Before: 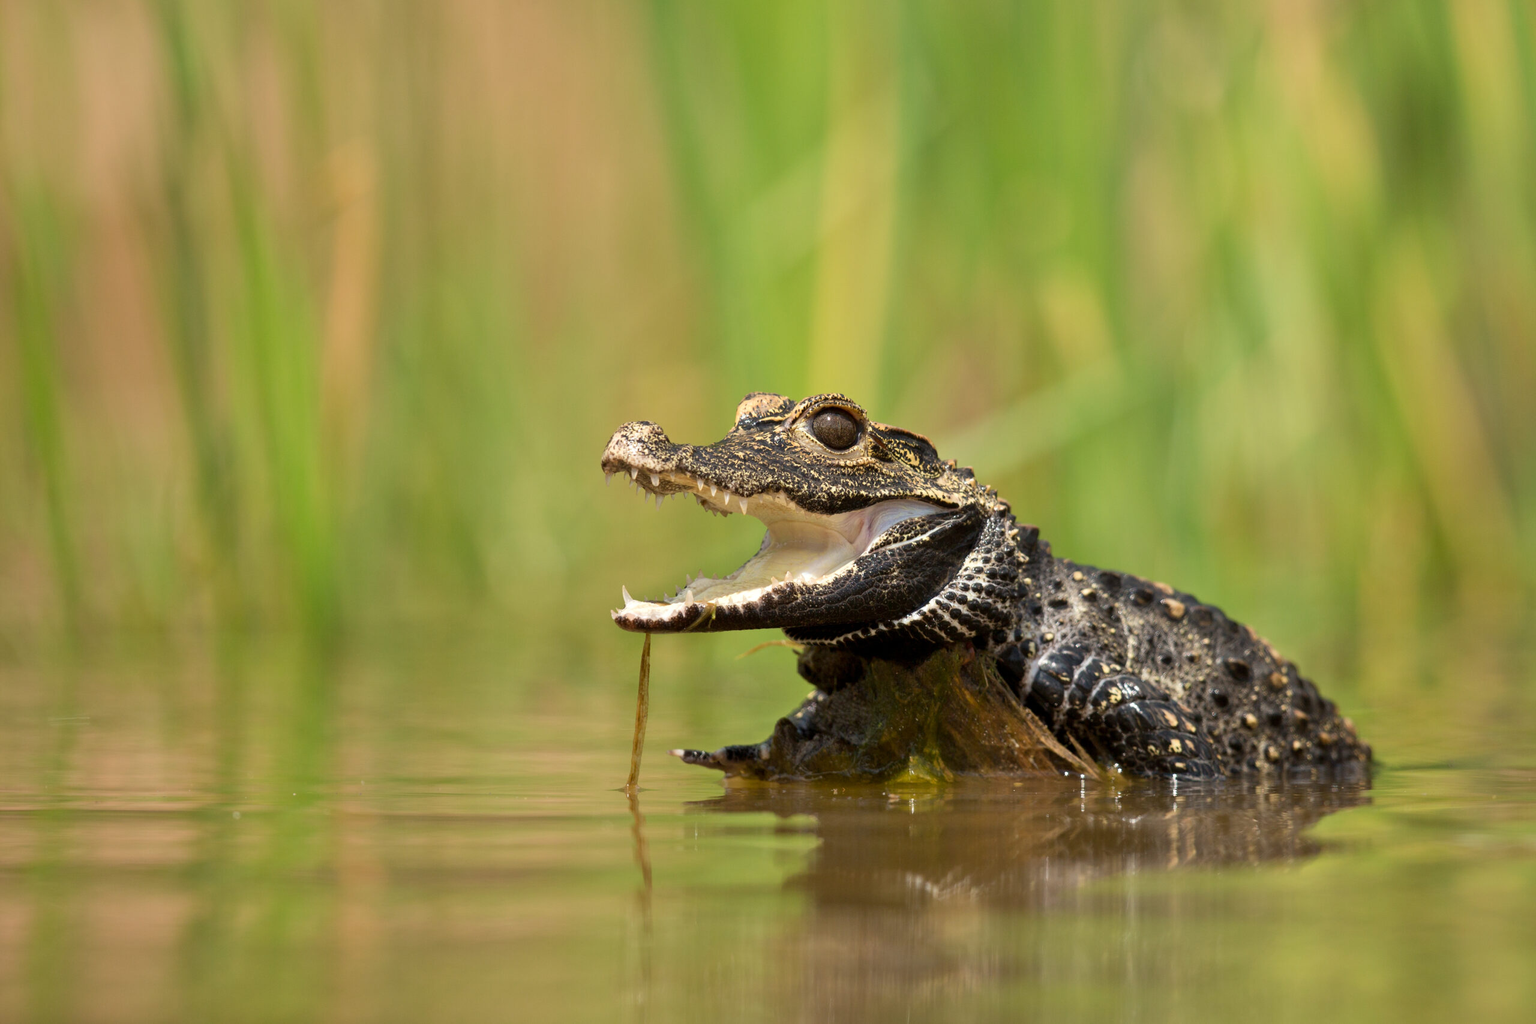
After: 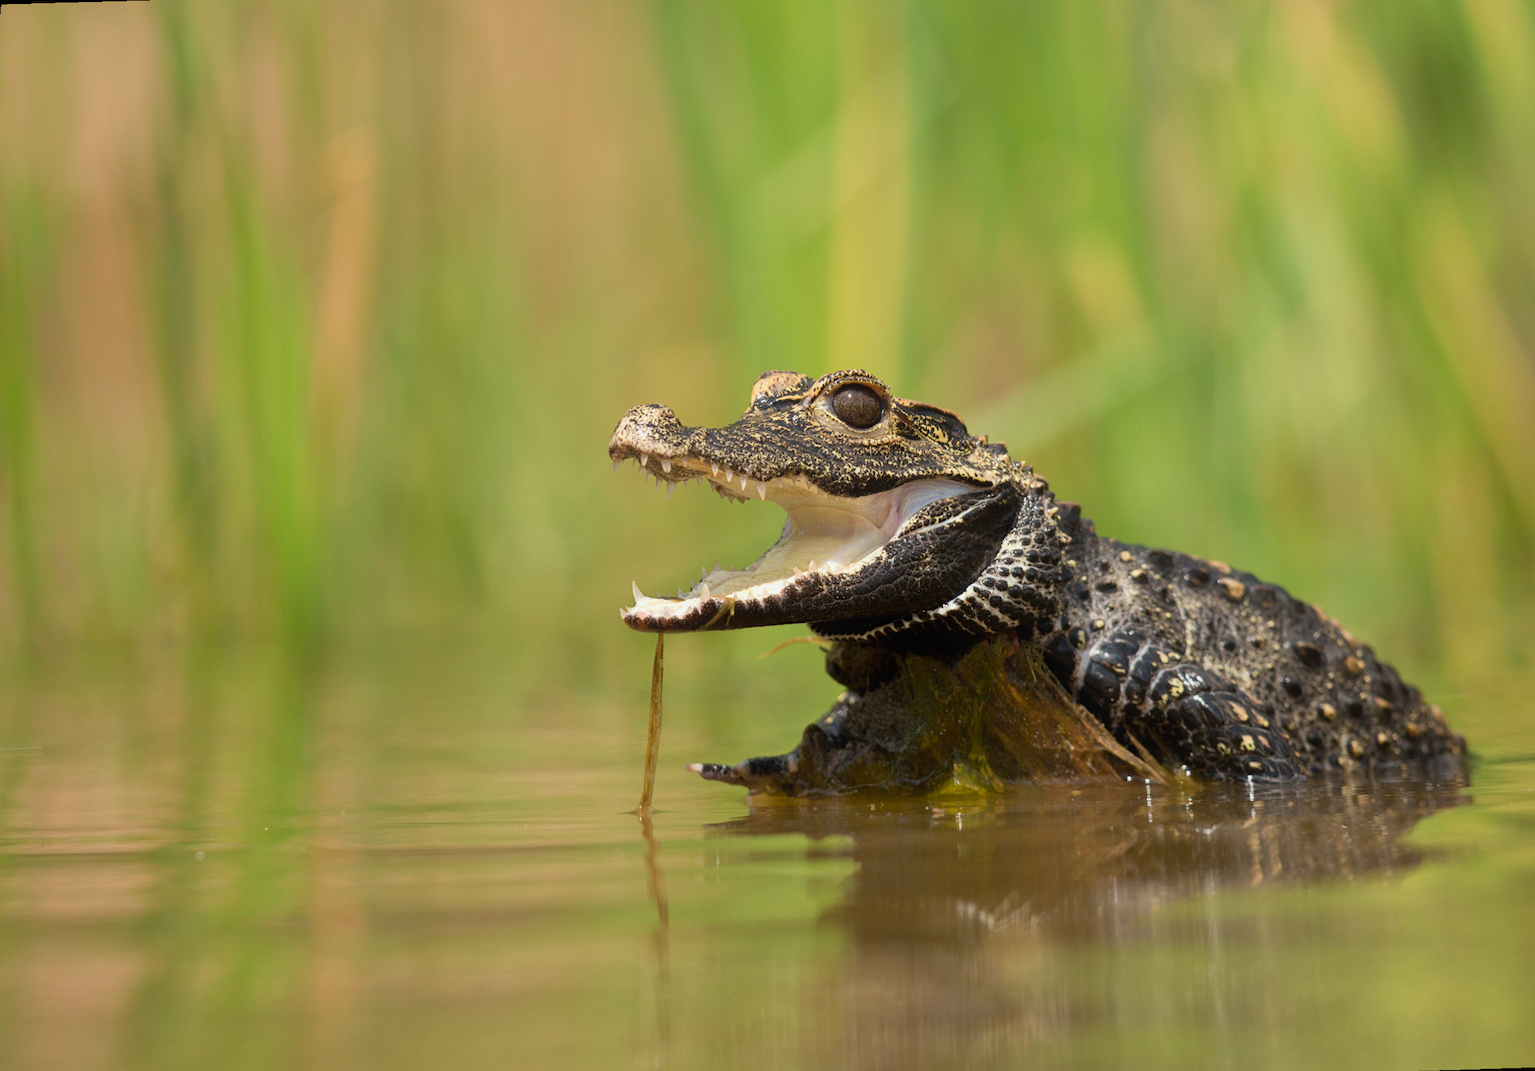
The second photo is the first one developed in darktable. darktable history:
rotate and perspective: rotation -1.68°, lens shift (vertical) -0.146, crop left 0.049, crop right 0.912, crop top 0.032, crop bottom 0.96
contrast equalizer: y [[0.5, 0.488, 0.462, 0.461, 0.491, 0.5], [0.5 ×6], [0.5 ×6], [0 ×6], [0 ×6]]
